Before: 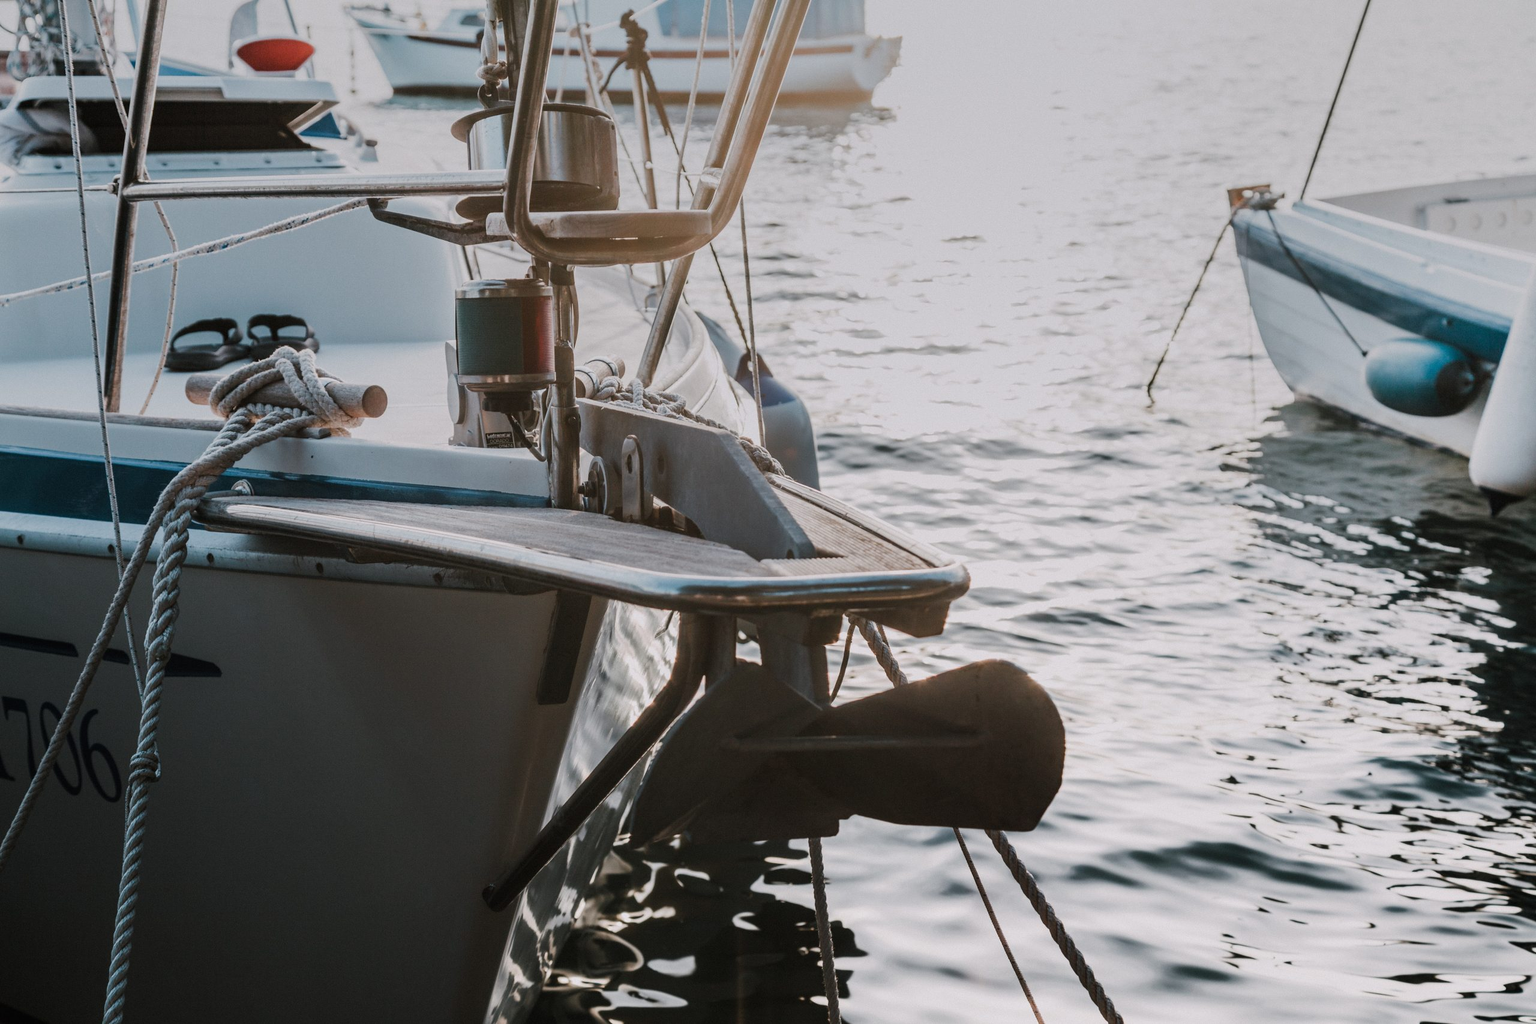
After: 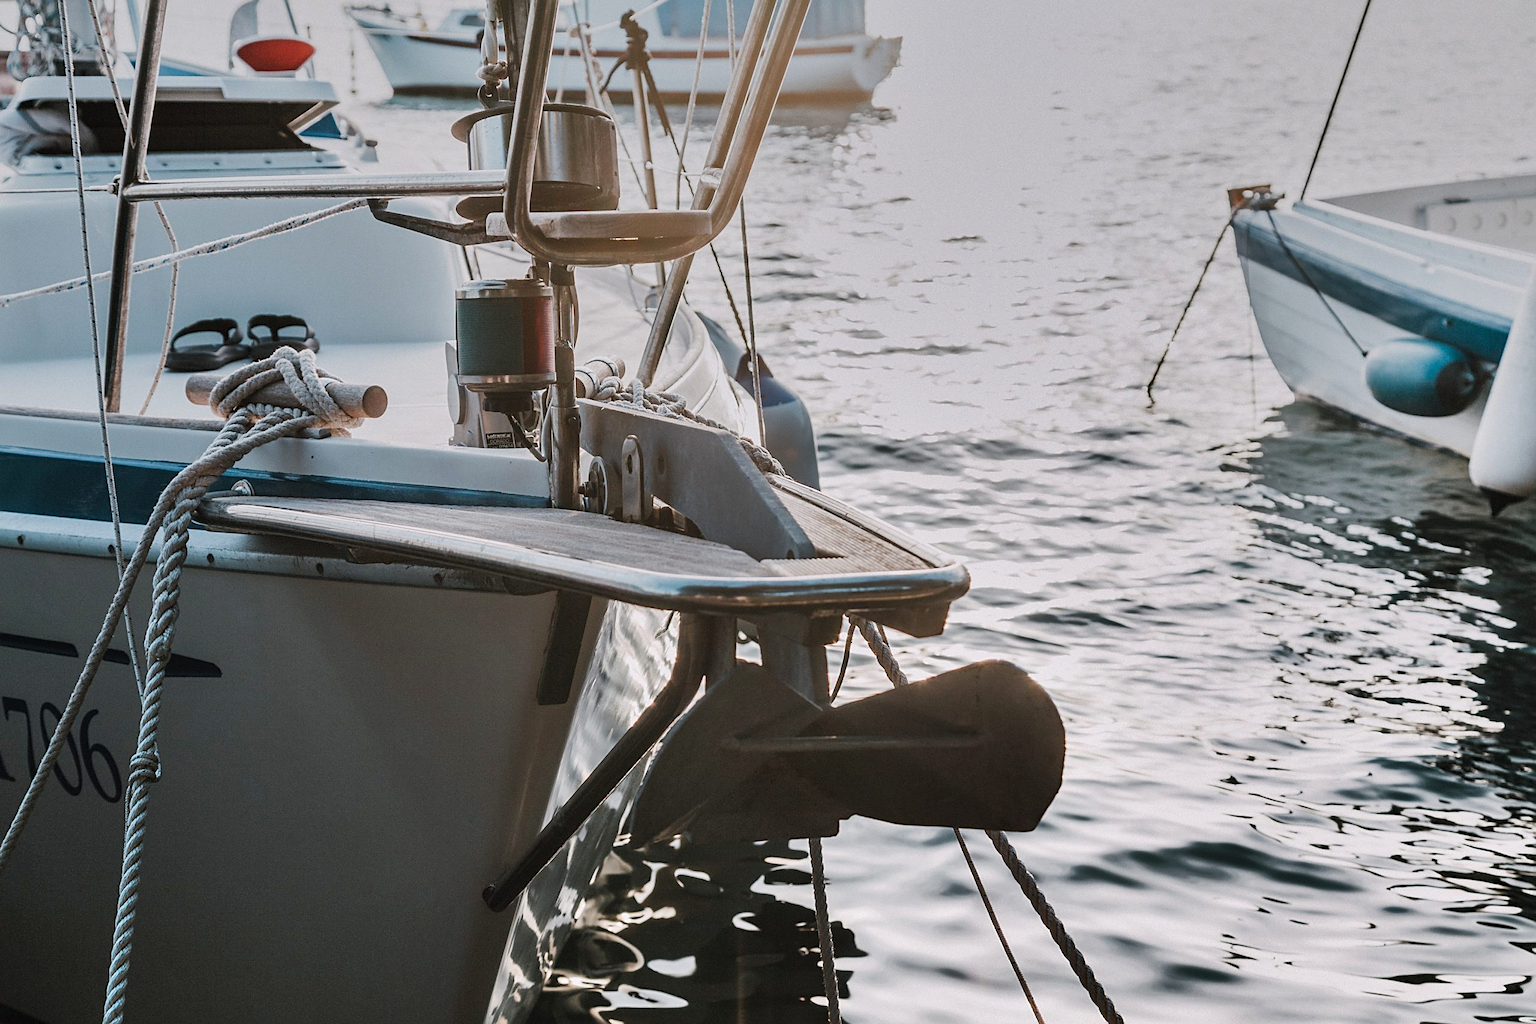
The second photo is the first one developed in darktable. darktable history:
exposure: black level correction 0, exposure 0.2 EV, compensate exposure bias true, compensate highlight preservation false
shadows and highlights: soften with gaussian
white balance: red 1, blue 1
sharpen: on, module defaults
